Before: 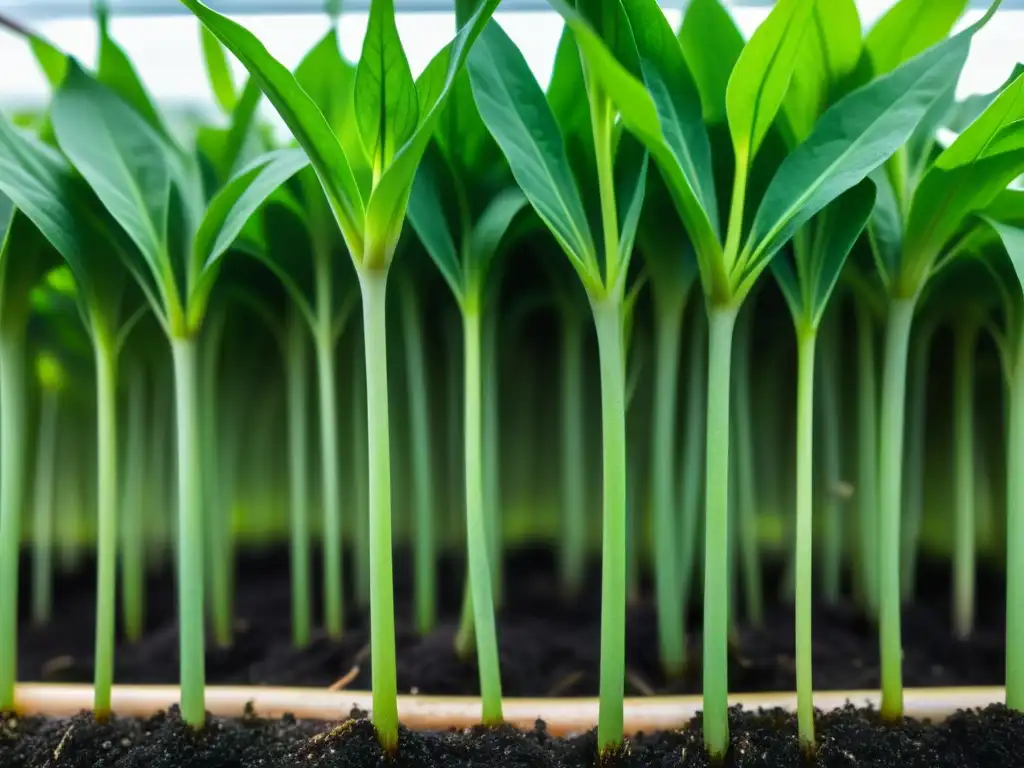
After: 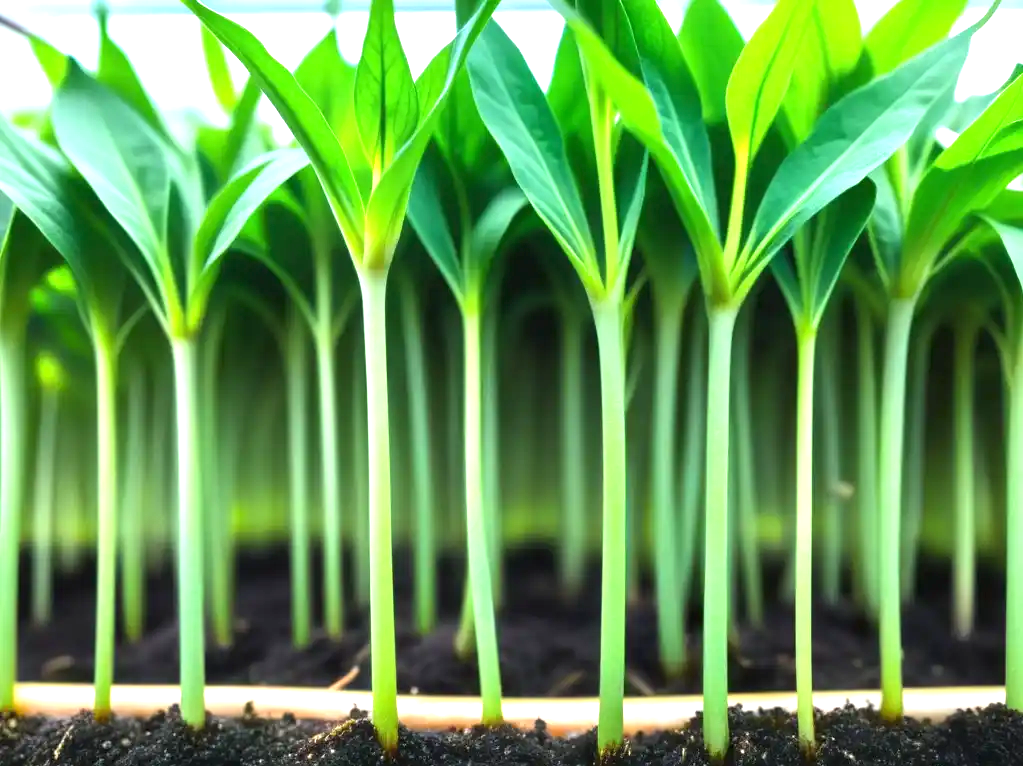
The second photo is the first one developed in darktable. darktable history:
crop: top 0.045%, bottom 0.097%
exposure: black level correction 0, exposure 1.2 EV, compensate exposure bias true, compensate highlight preservation false
